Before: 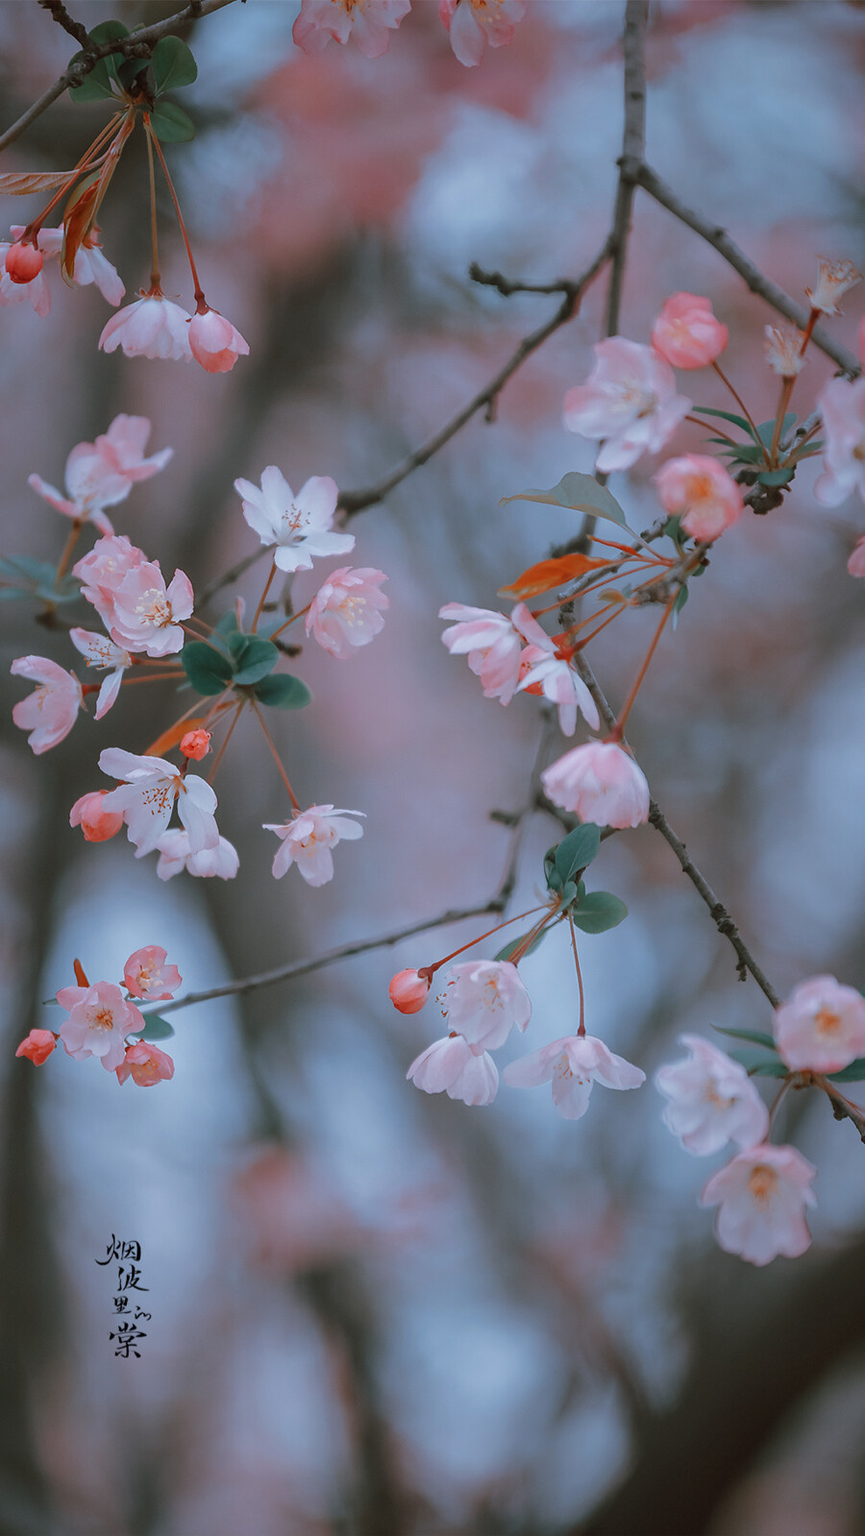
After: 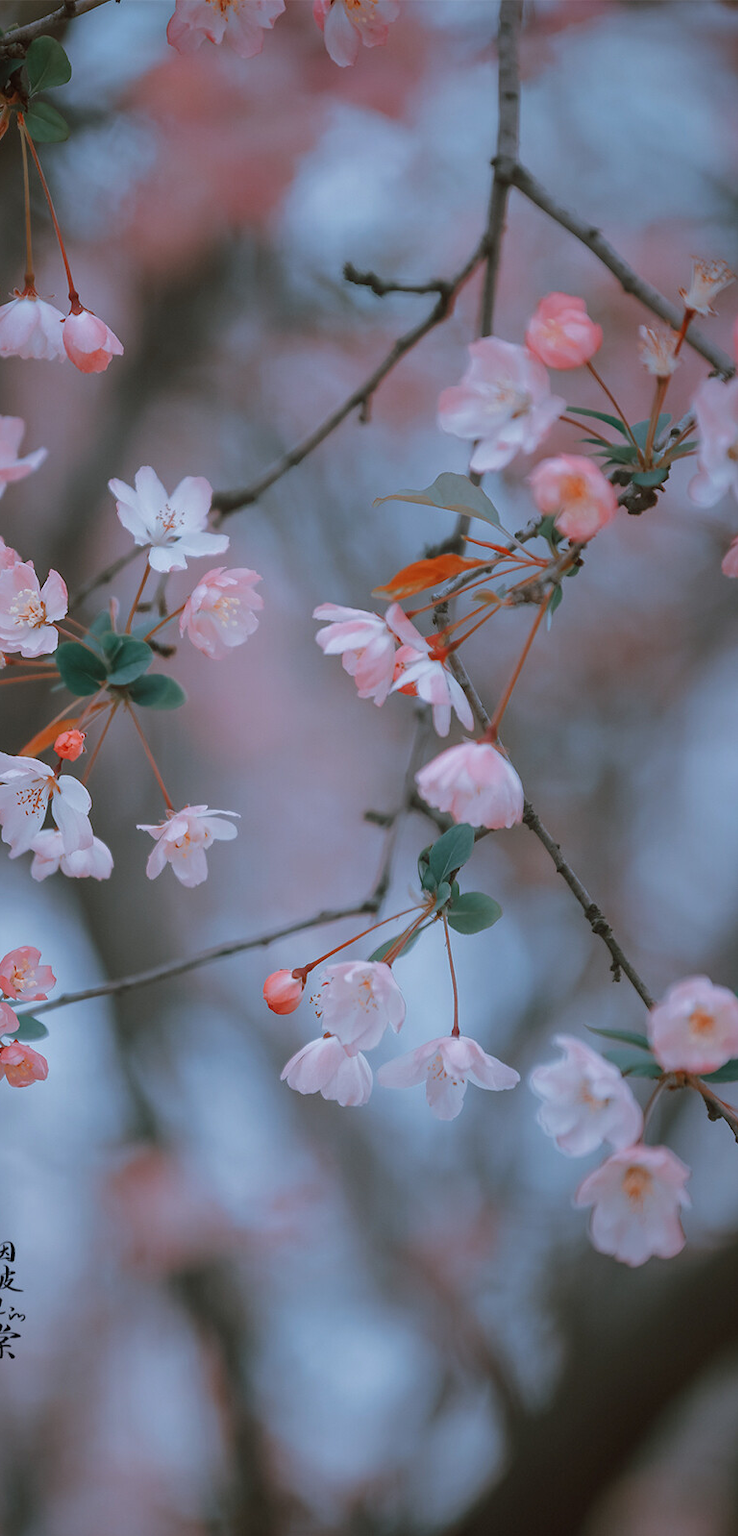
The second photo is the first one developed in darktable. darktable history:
crop and rotate: left 14.567%
